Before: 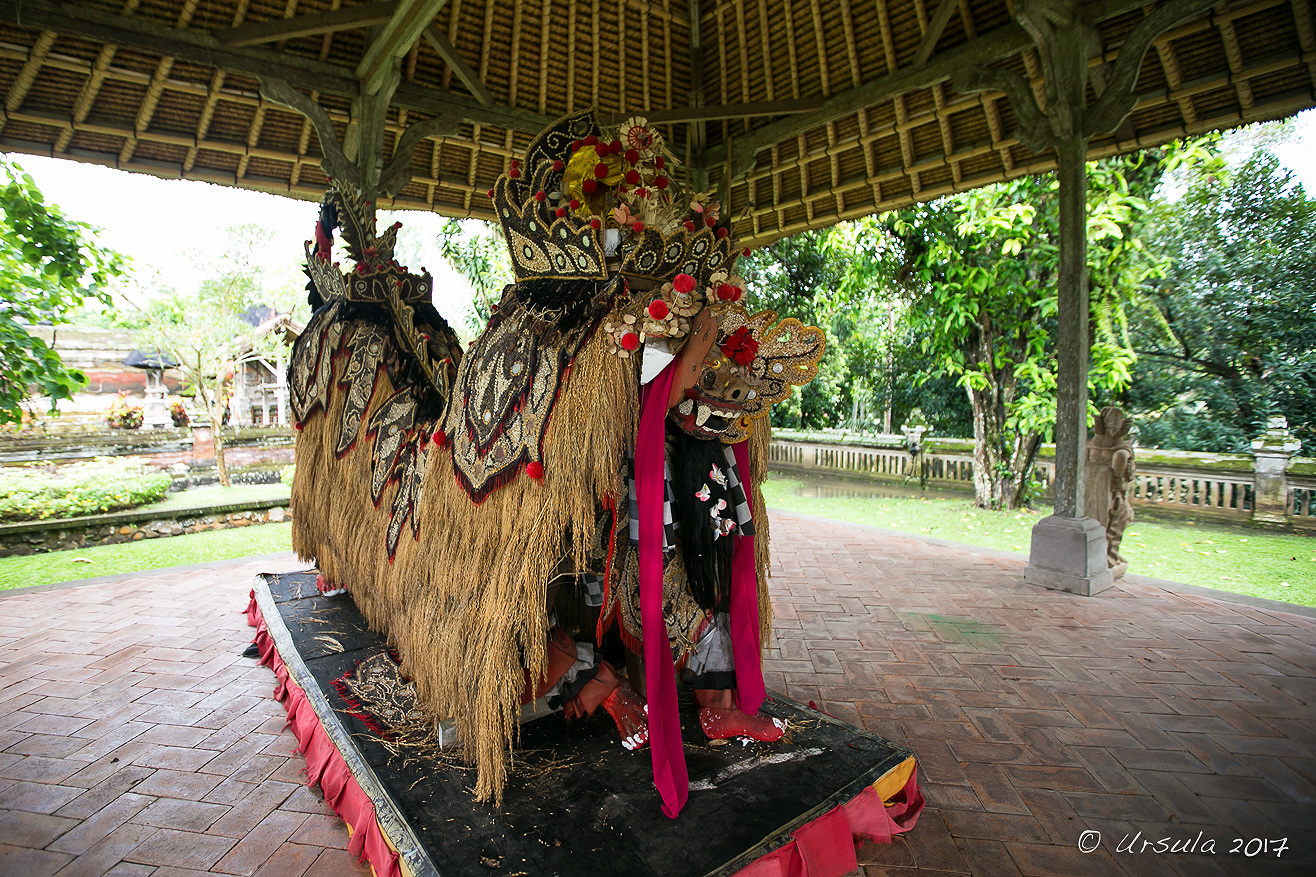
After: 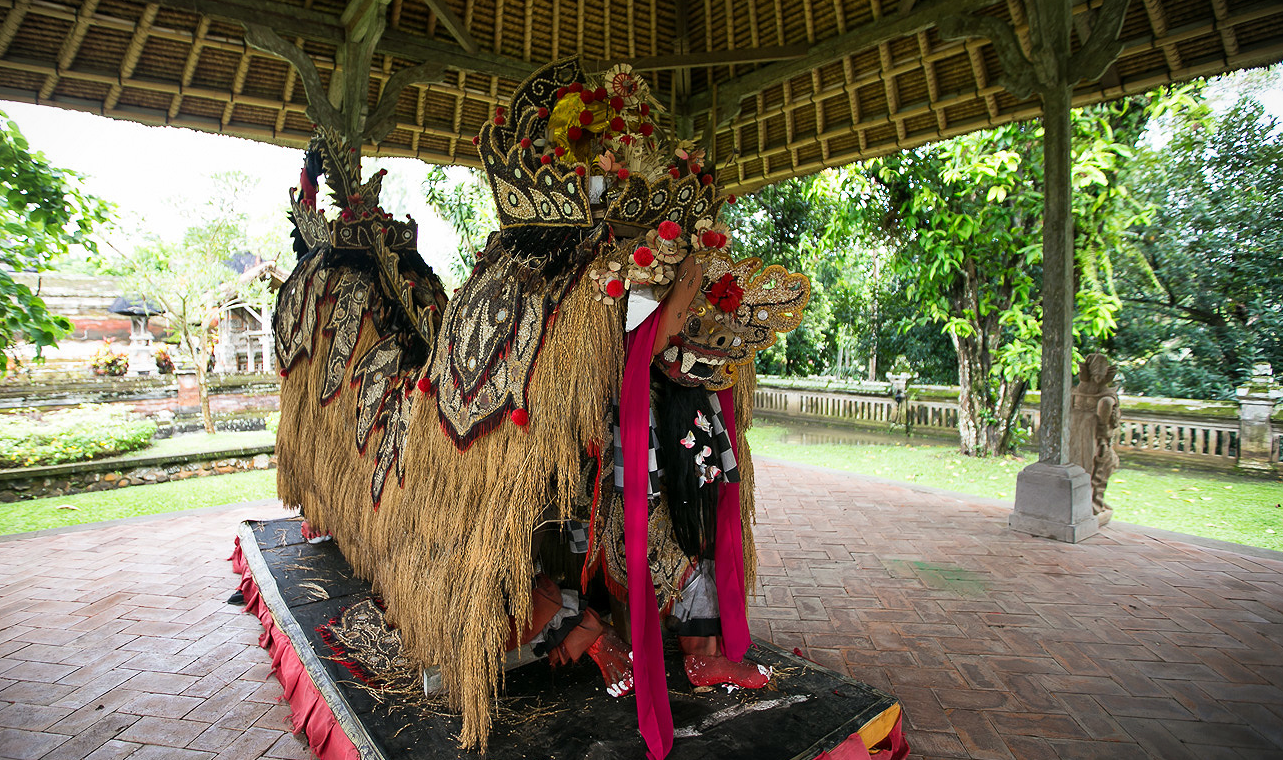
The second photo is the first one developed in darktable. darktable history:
vignetting: fall-off start 100.33%, brightness -0.177, saturation -0.311, width/height ratio 1.323, unbound false
crop: left 1.209%, top 6.15%, right 1.257%, bottom 7.156%
